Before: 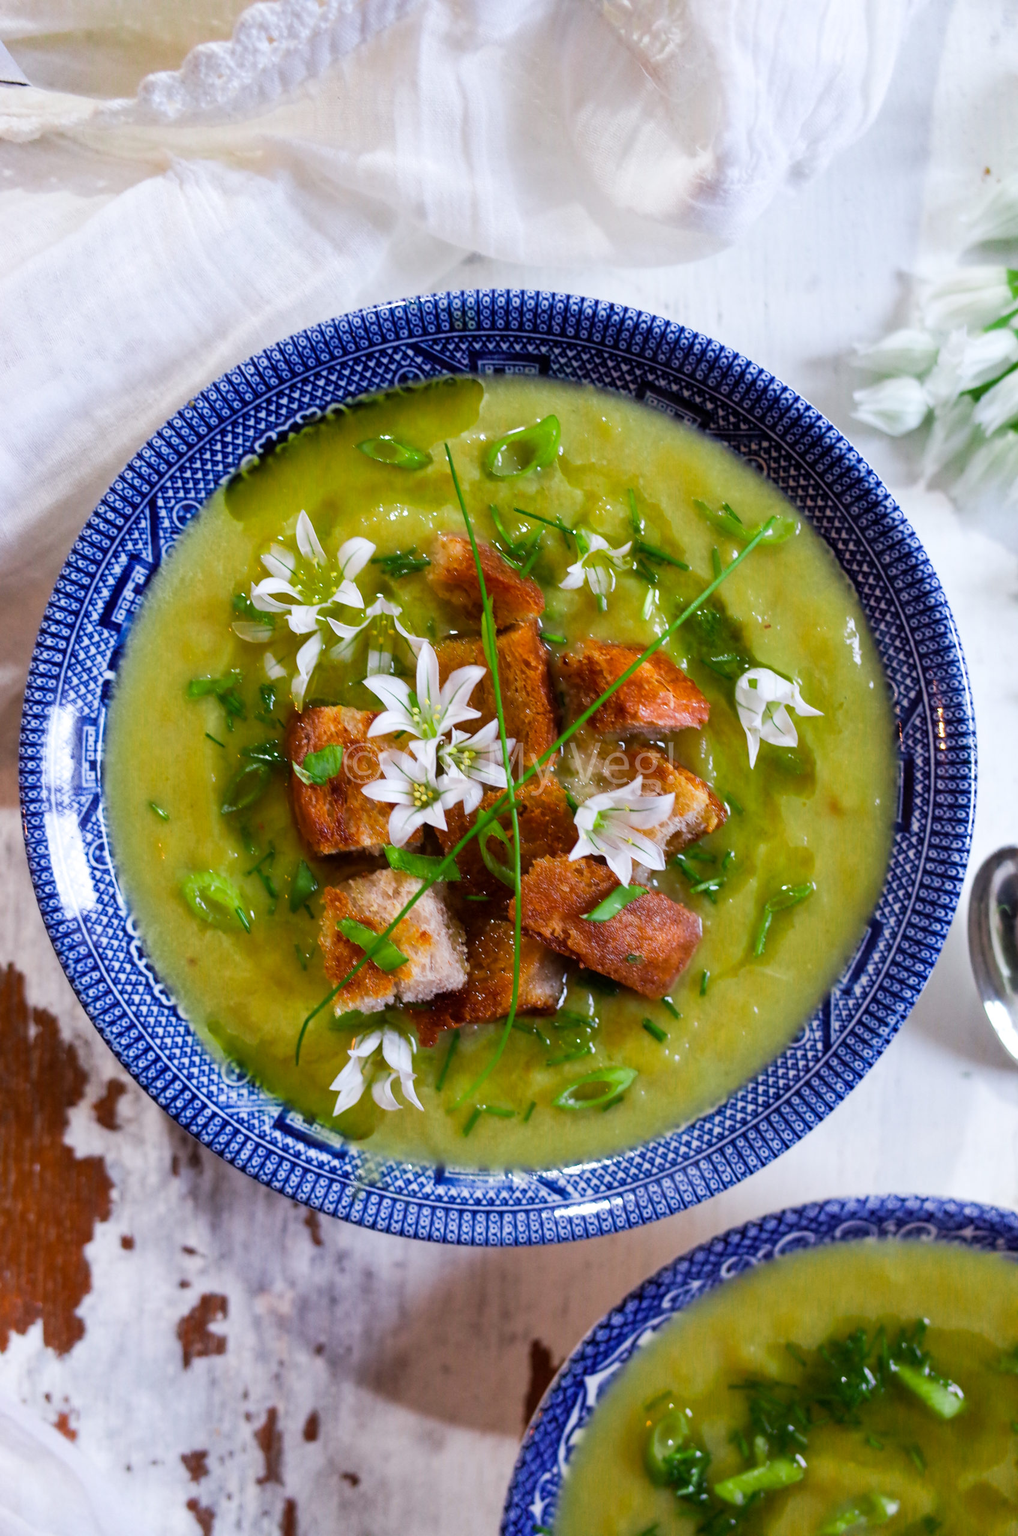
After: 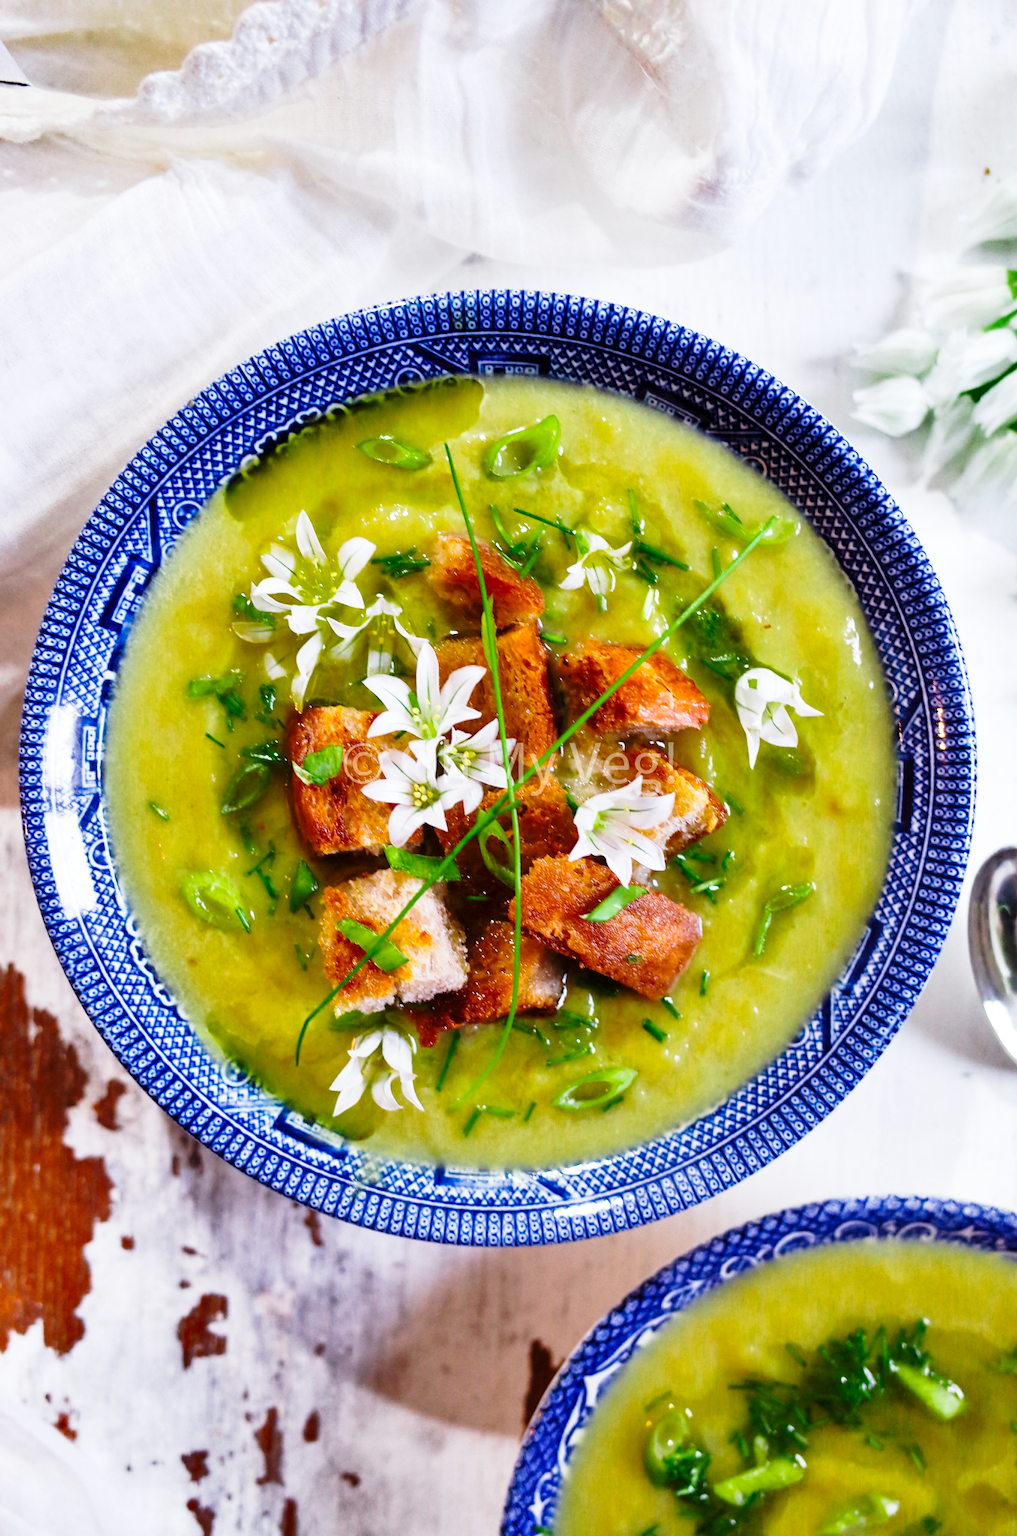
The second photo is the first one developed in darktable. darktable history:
shadows and highlights: shadows 5, soften with gaussian
base curve: curves: ch0 [(0, 0) (0.028, 0.03) (0.121, 0.232) (0.46, 0.748) (0.859, 0.968) (1, 1)], preserve colors none
